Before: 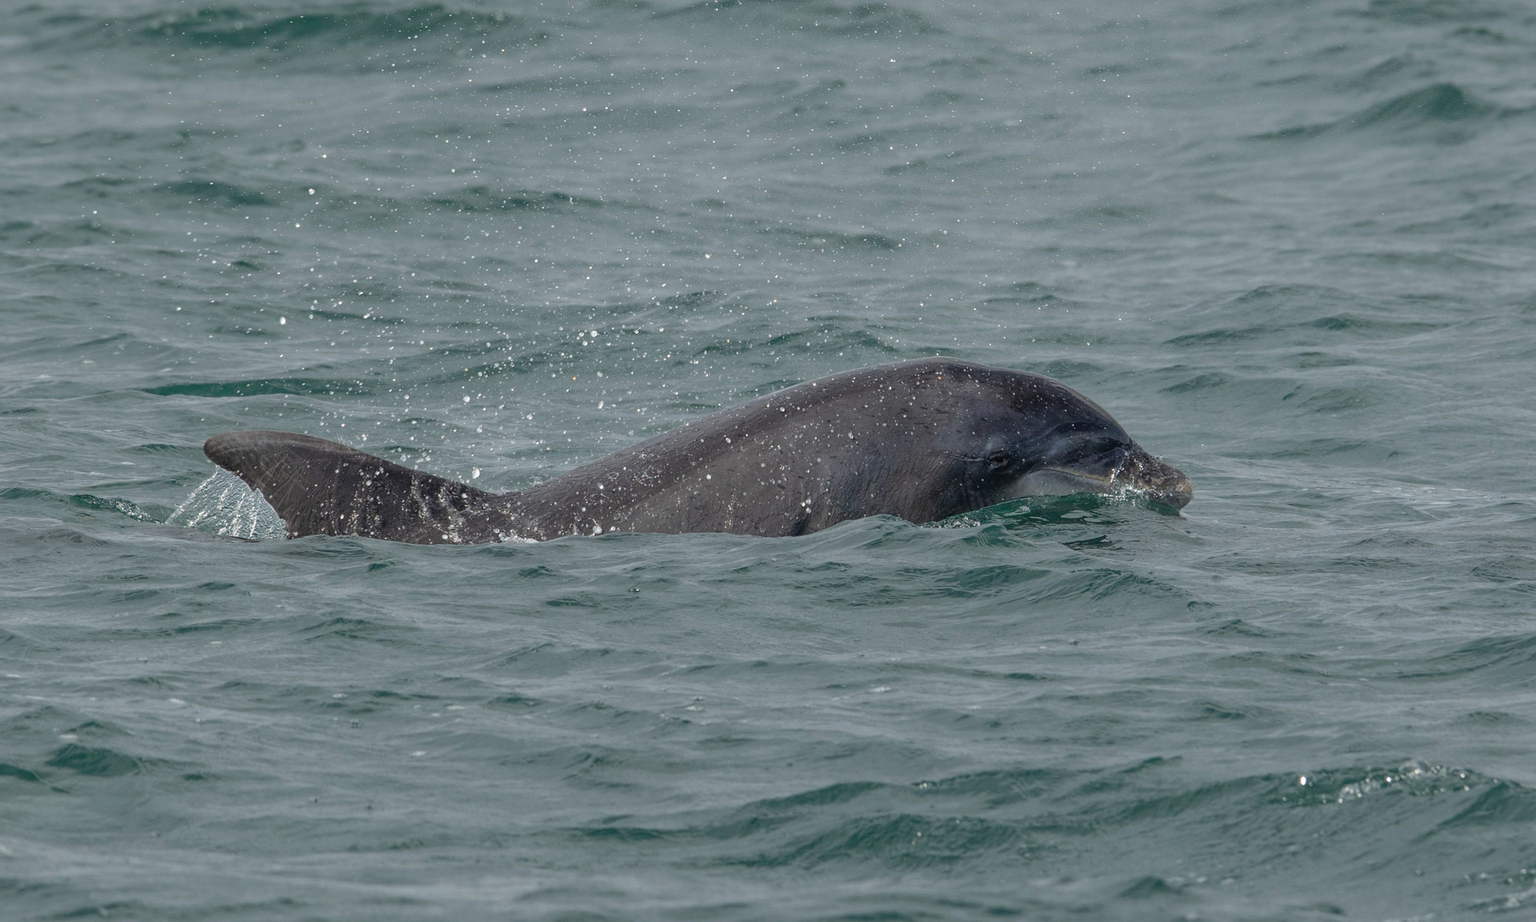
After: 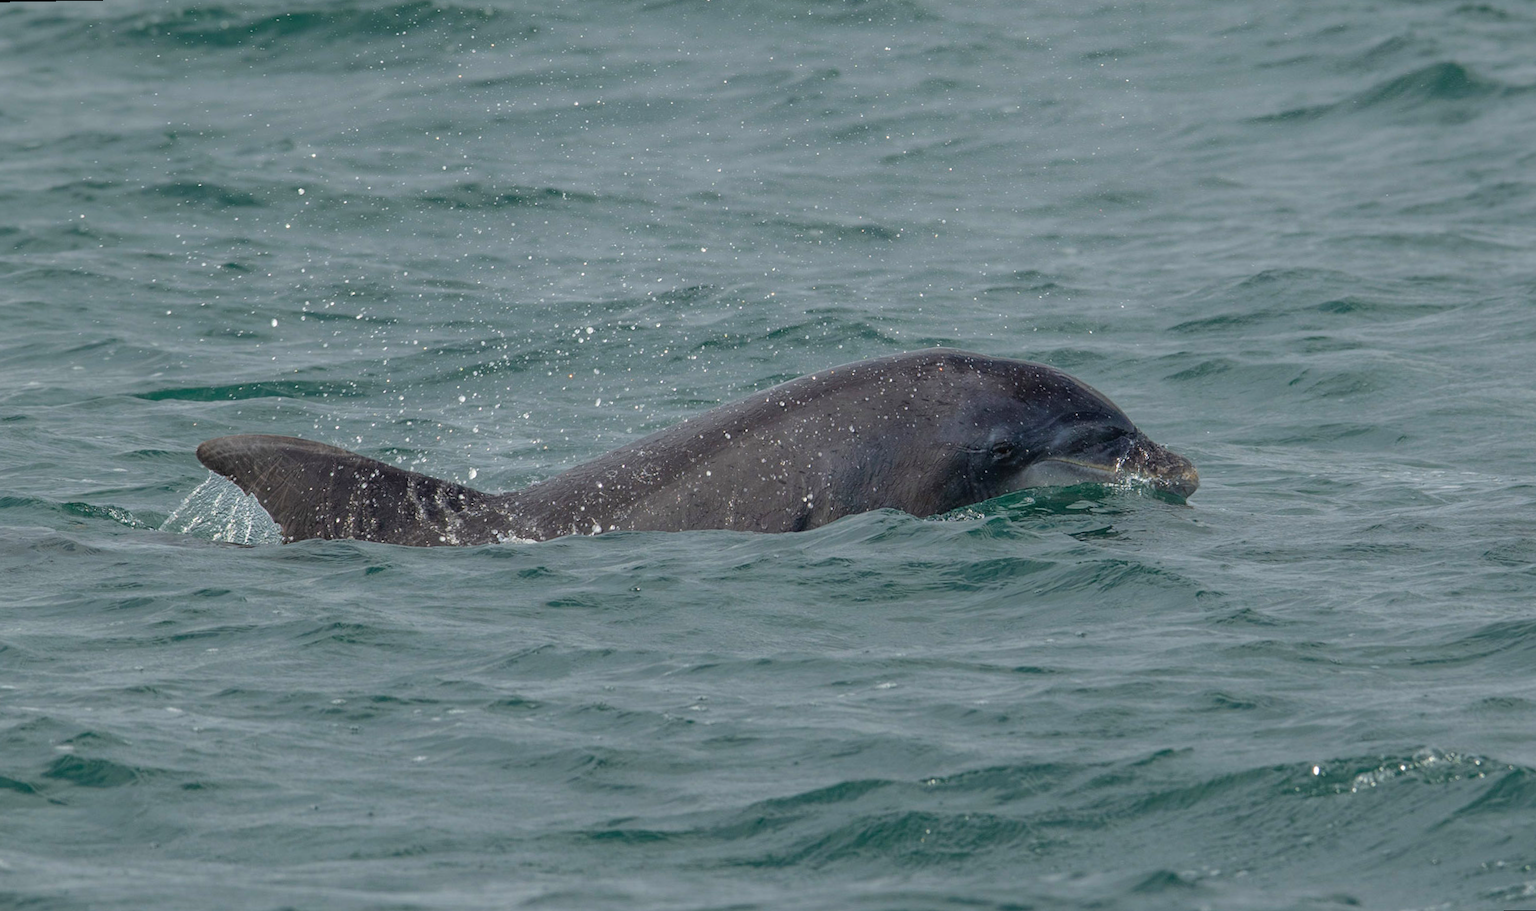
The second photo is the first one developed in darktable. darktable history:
rotate and perspective: rotation -1°, crop left 0.011, crop right 0.989, crop top 0.025, crop bottom 0.975
velvia: strength 21.76%
